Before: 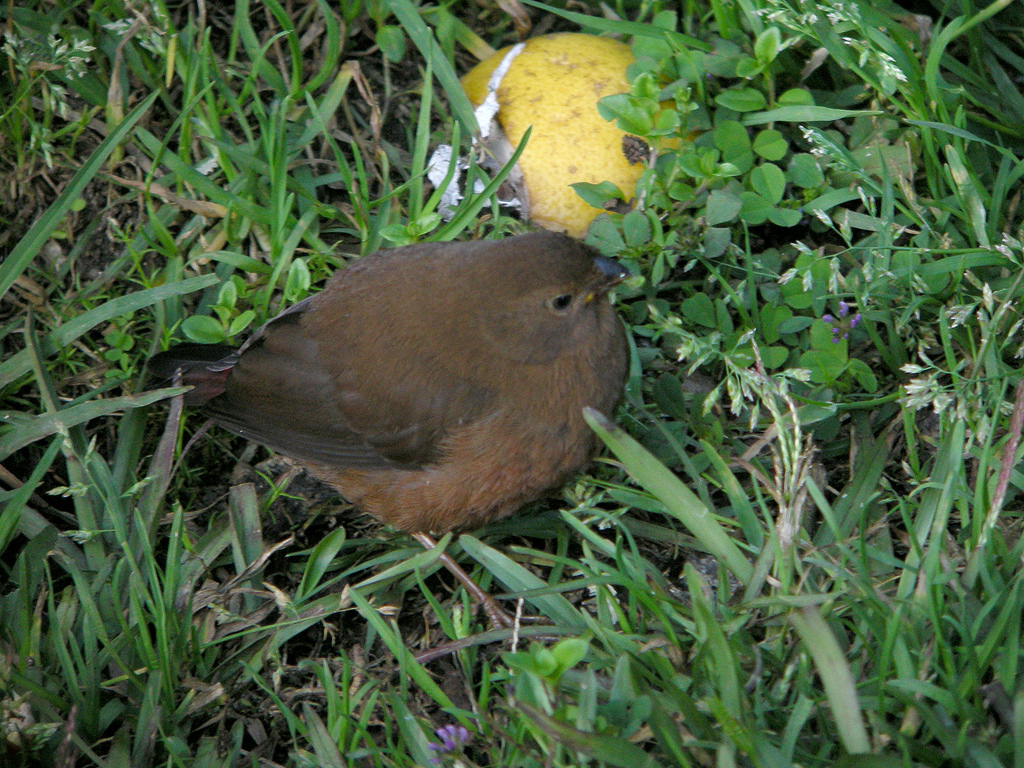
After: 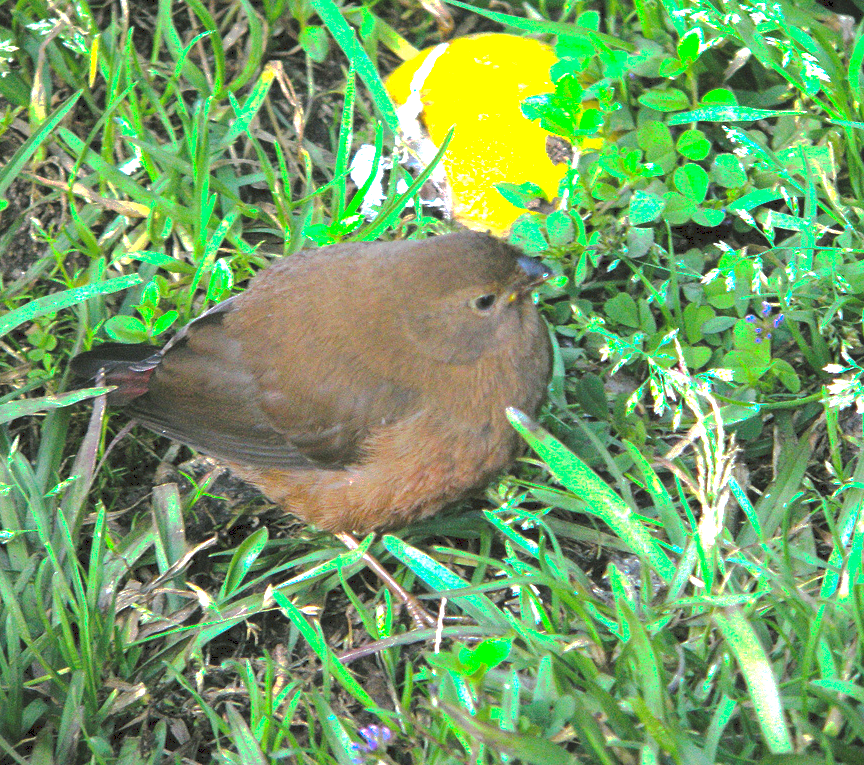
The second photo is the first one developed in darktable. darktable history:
crop: left 7.598%, right 7.873%
tone curve: curves: ch0 [(0, 0) (0.003, 0.149) (0.011, 0.152) (0.025, 0.154) (0.044, 0.164) (0.069, 0.179) (0.1, 0.194) (0.136, 0.211) (0.177, 0.232) (0.224, 0.258) (0.277, 0.289) (0.335, 0.326) (0.399, 0.371) (0.468, 0.438) (0.543, 0.504) (0.623, 0.569) (0.709, 0.642) (0.801, 0.716) (0.898, 0.775) (1, 1)], preserve colors none
color balance rgb: perceptual saturation grading › global saturation 10%, global vibrance 10%
exposure: exposure 2.003 EV, compensate highlight preservation false
